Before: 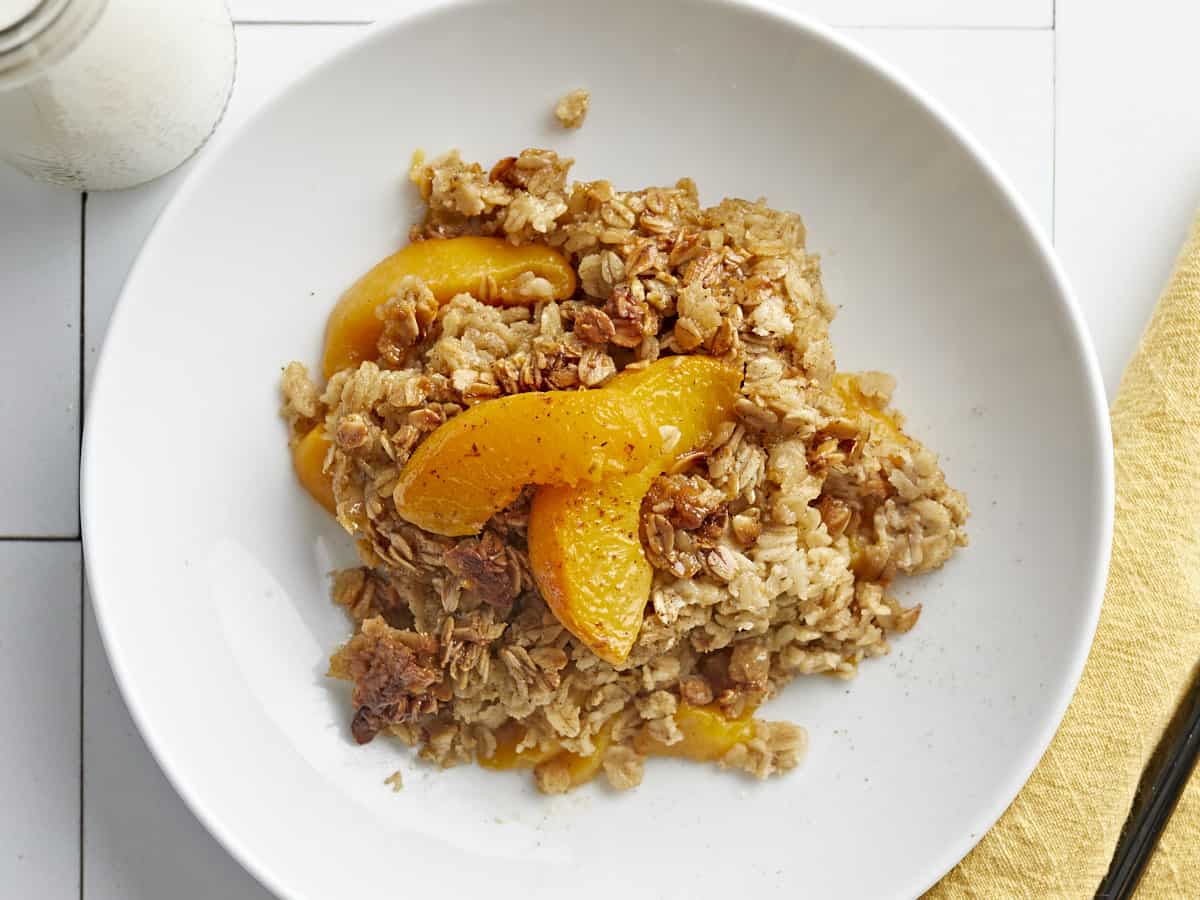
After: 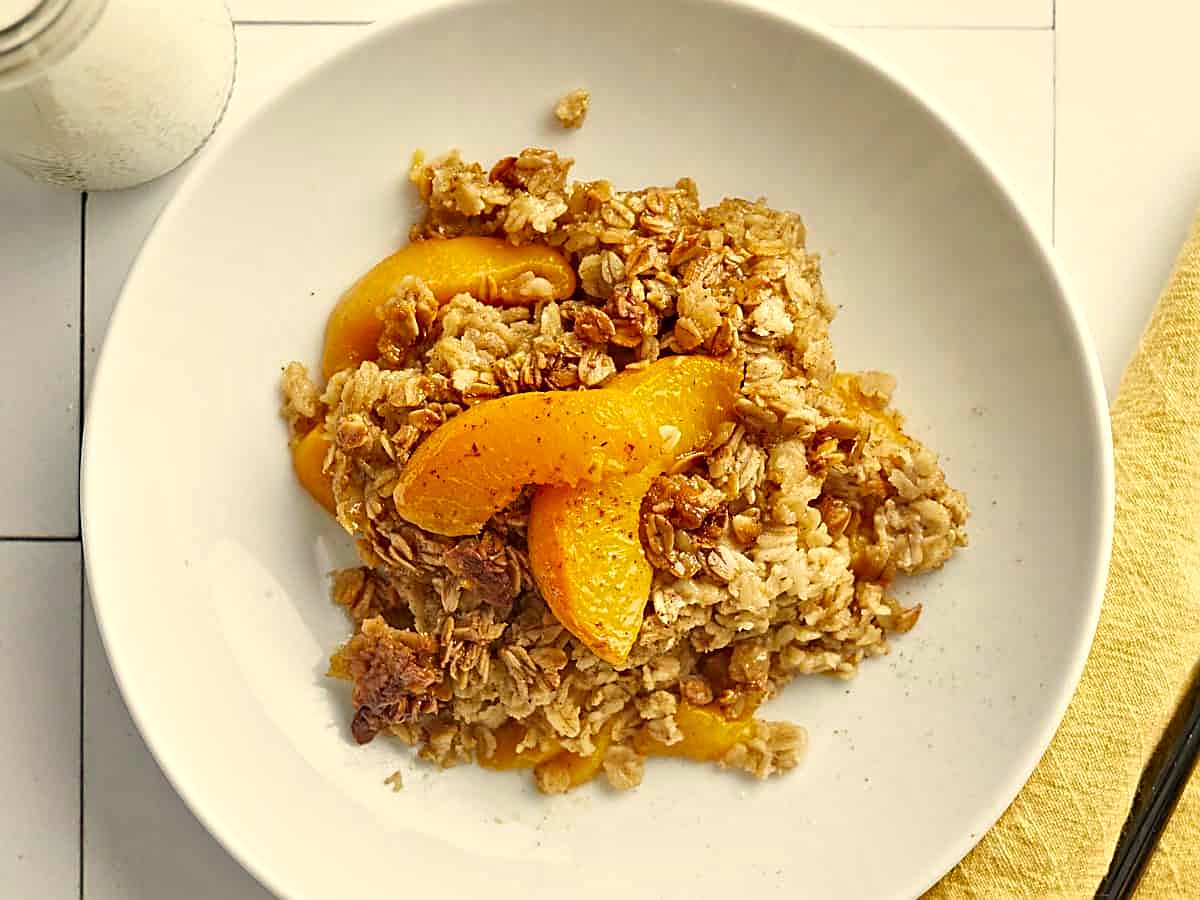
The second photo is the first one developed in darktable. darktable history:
local contrast: mode bilateral grid, contrast 20, coarseness 50, detail 140%, midtone range 0.2
color correction: highlights a* 1.39, highlights b* 17.83
sharpen: on, module defaults
